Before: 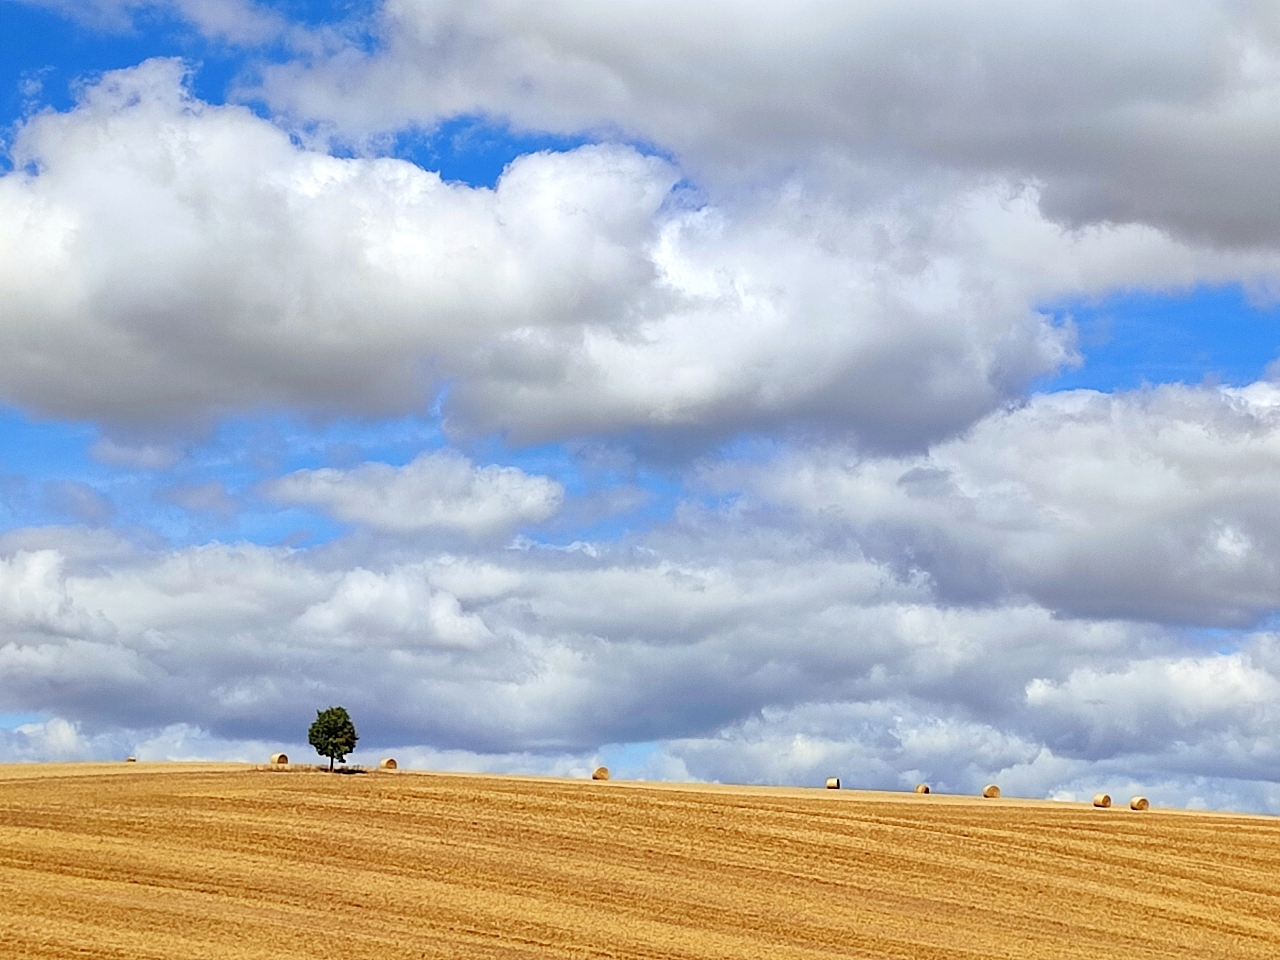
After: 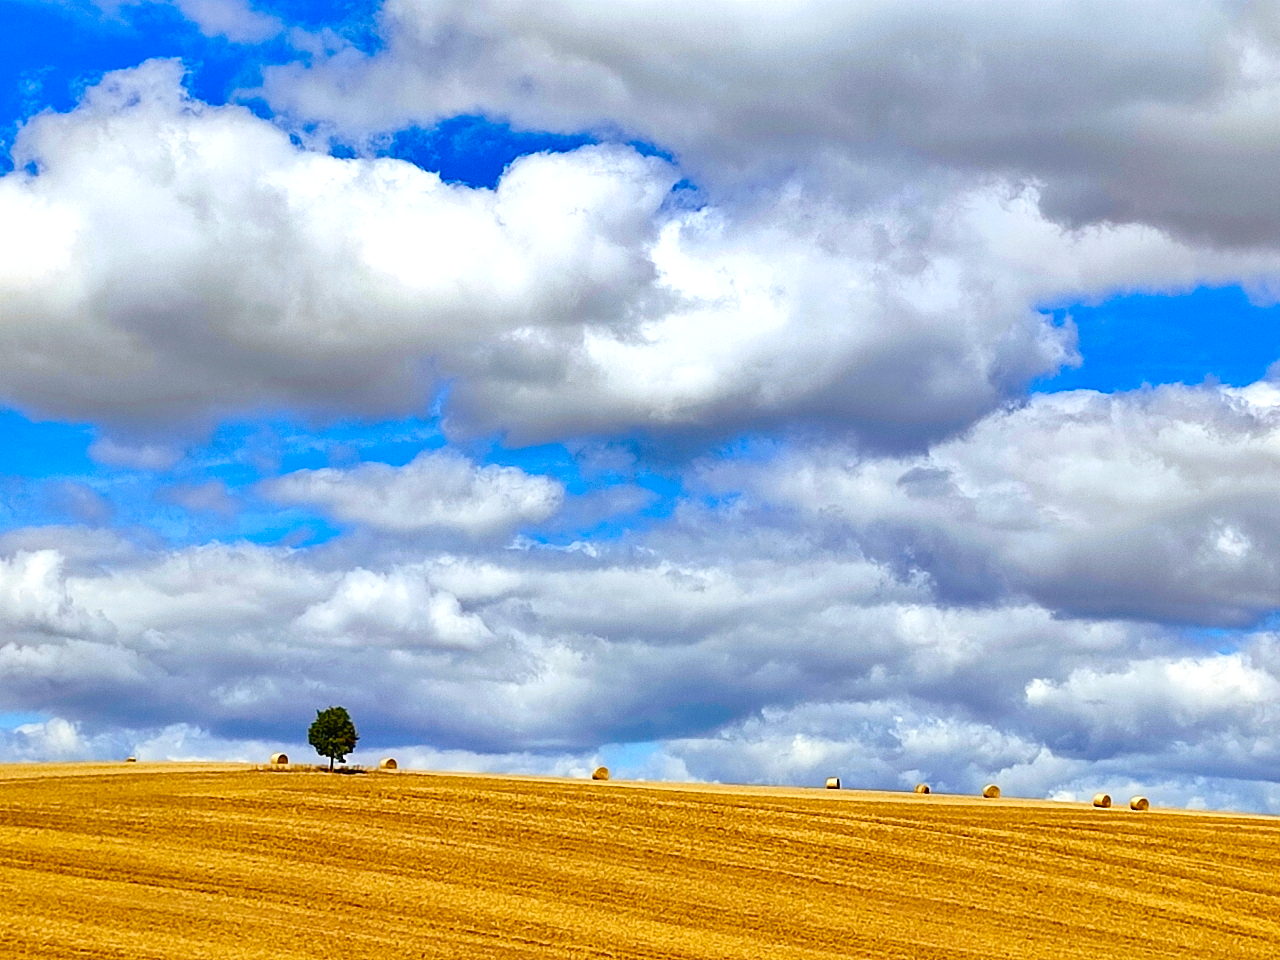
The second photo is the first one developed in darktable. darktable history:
exposure: compensate highlight preservation false
tone equalizer: on, module defaults
color balance rgb: global offset › luminance 0.261%, linear chroma grading › global chroma 15.503%, perceptual saturation grading › global saturation 20%, perceptual saturation grading › highlights -25.037%, perceptual saturation grading › shadows 49.933%, perceptual brilliance grading › highlights 6.672%, perceptual brilliance grading › mid-tones 16.725%, perceptual brilliance grading › shadows -5.374%, global vibrance 20%
shadows and highlights: low approximation 0.01, soften with gaussian
